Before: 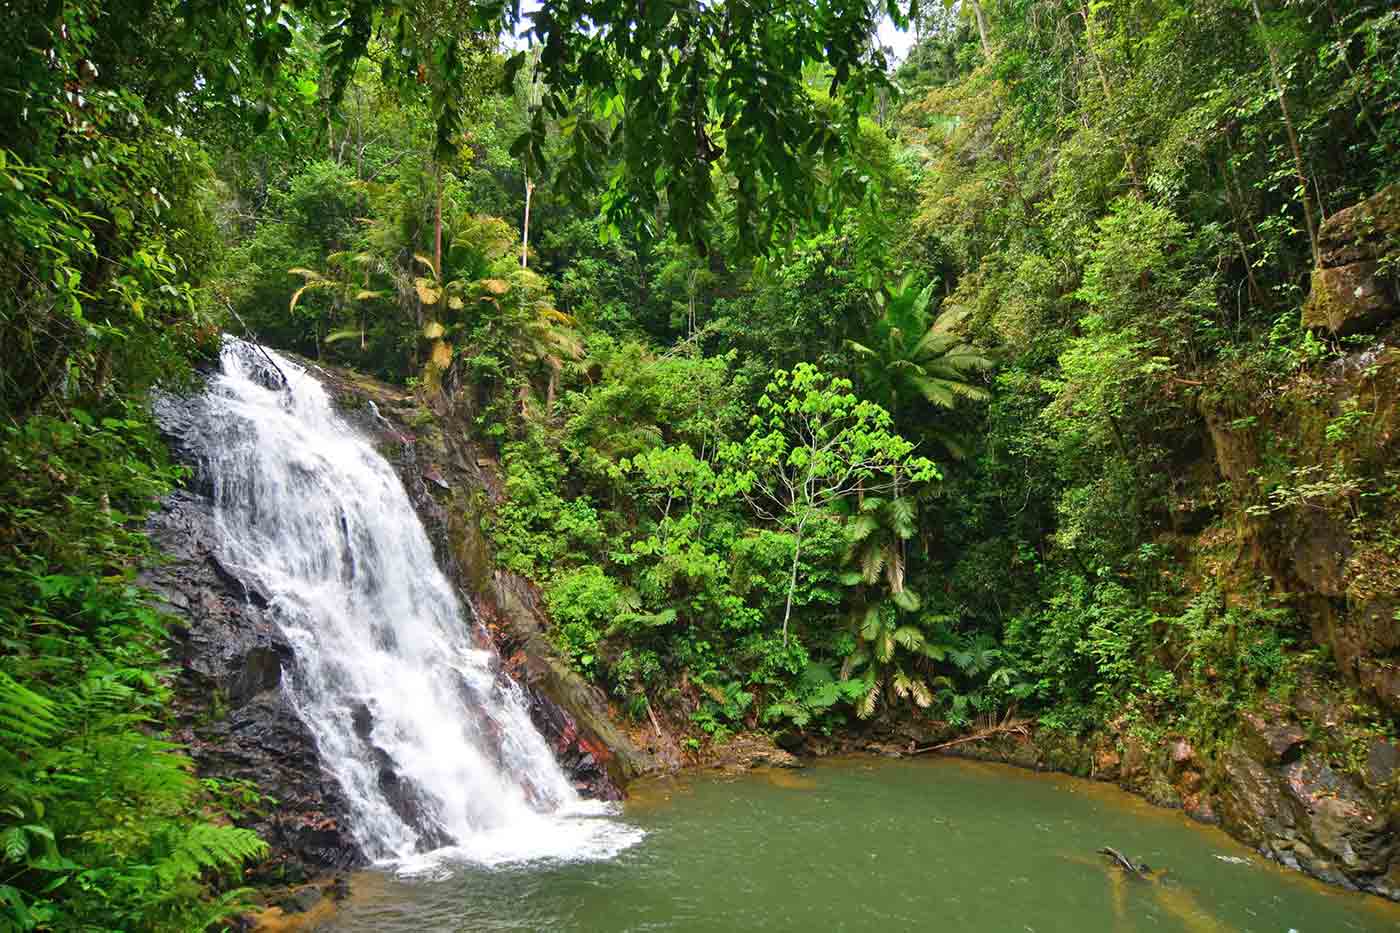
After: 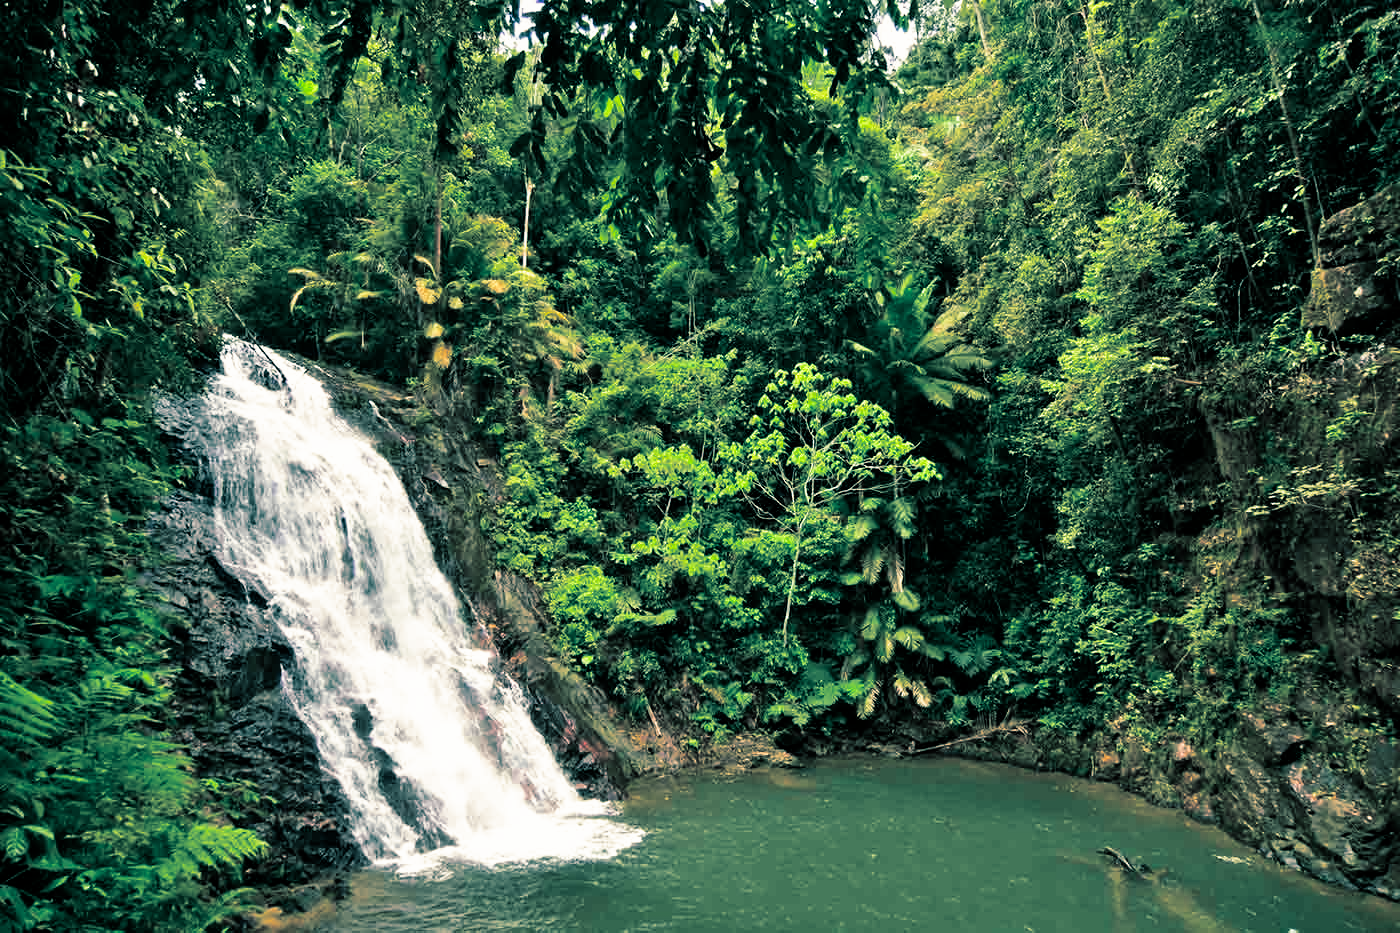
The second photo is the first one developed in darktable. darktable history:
split-toning: shadows › hue 186.43°, highlights › hue 49.29°, compress 30.29%
white balance: red 1.029, blue 0.92
filmic rgb: black relative exposure -8.7 EV, white relative exposure 2.7 EV, threshold 3 EV, target black luminance 0%, hardness 6.25, latitude 75%, contrast 1.325, highlights saturation mix -5%, preserve chrominance no, color science v5 (2021), iterations of high-quality reconstruction 0, enable highlight reconstruction true
